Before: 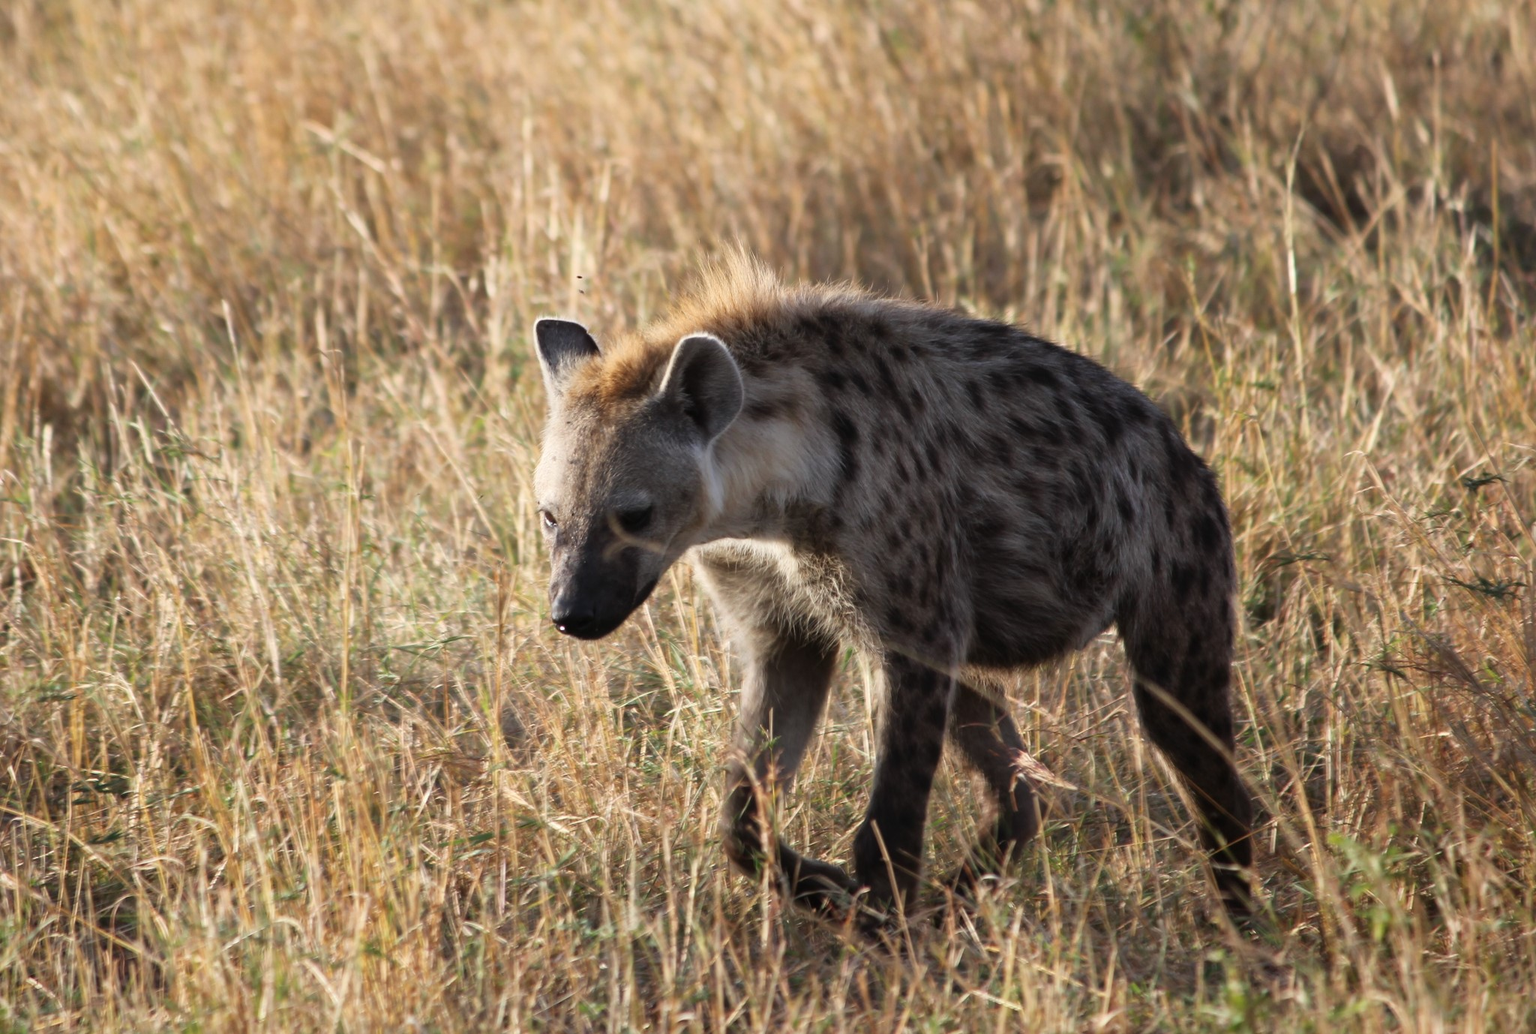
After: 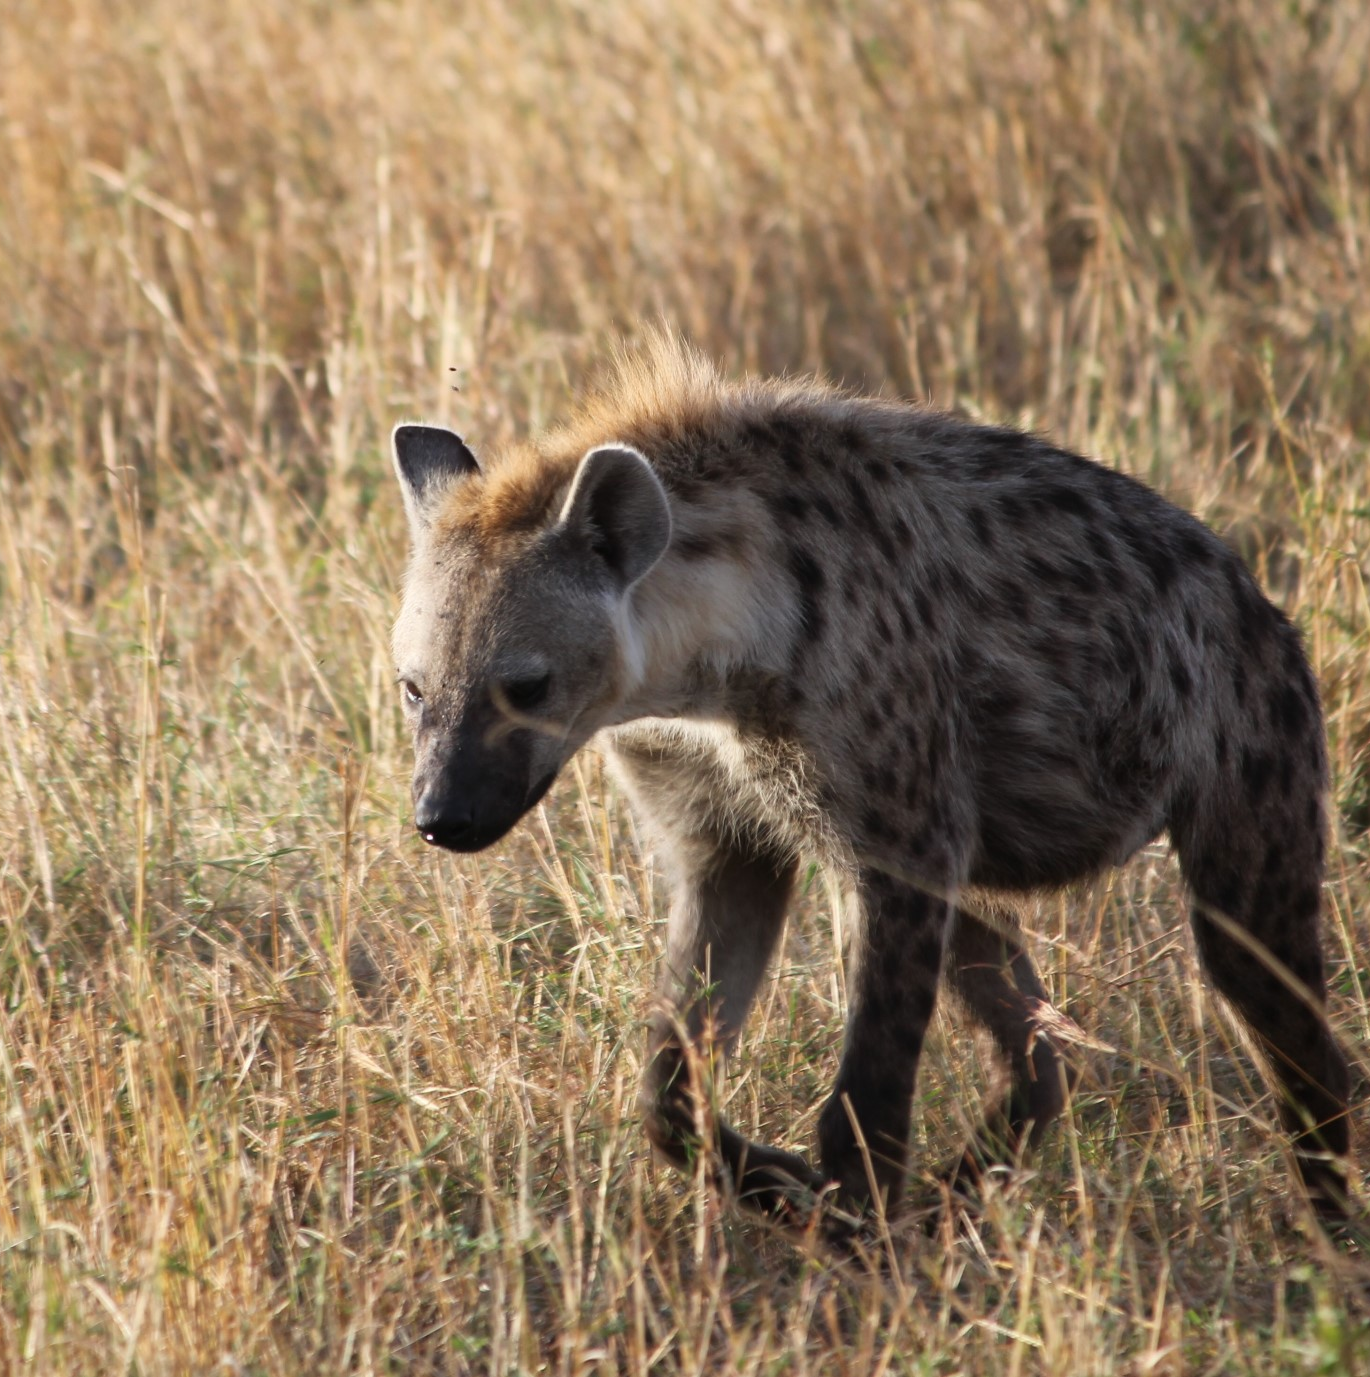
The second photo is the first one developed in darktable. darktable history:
crop and rotate: left 15.655%, right 17.415%
